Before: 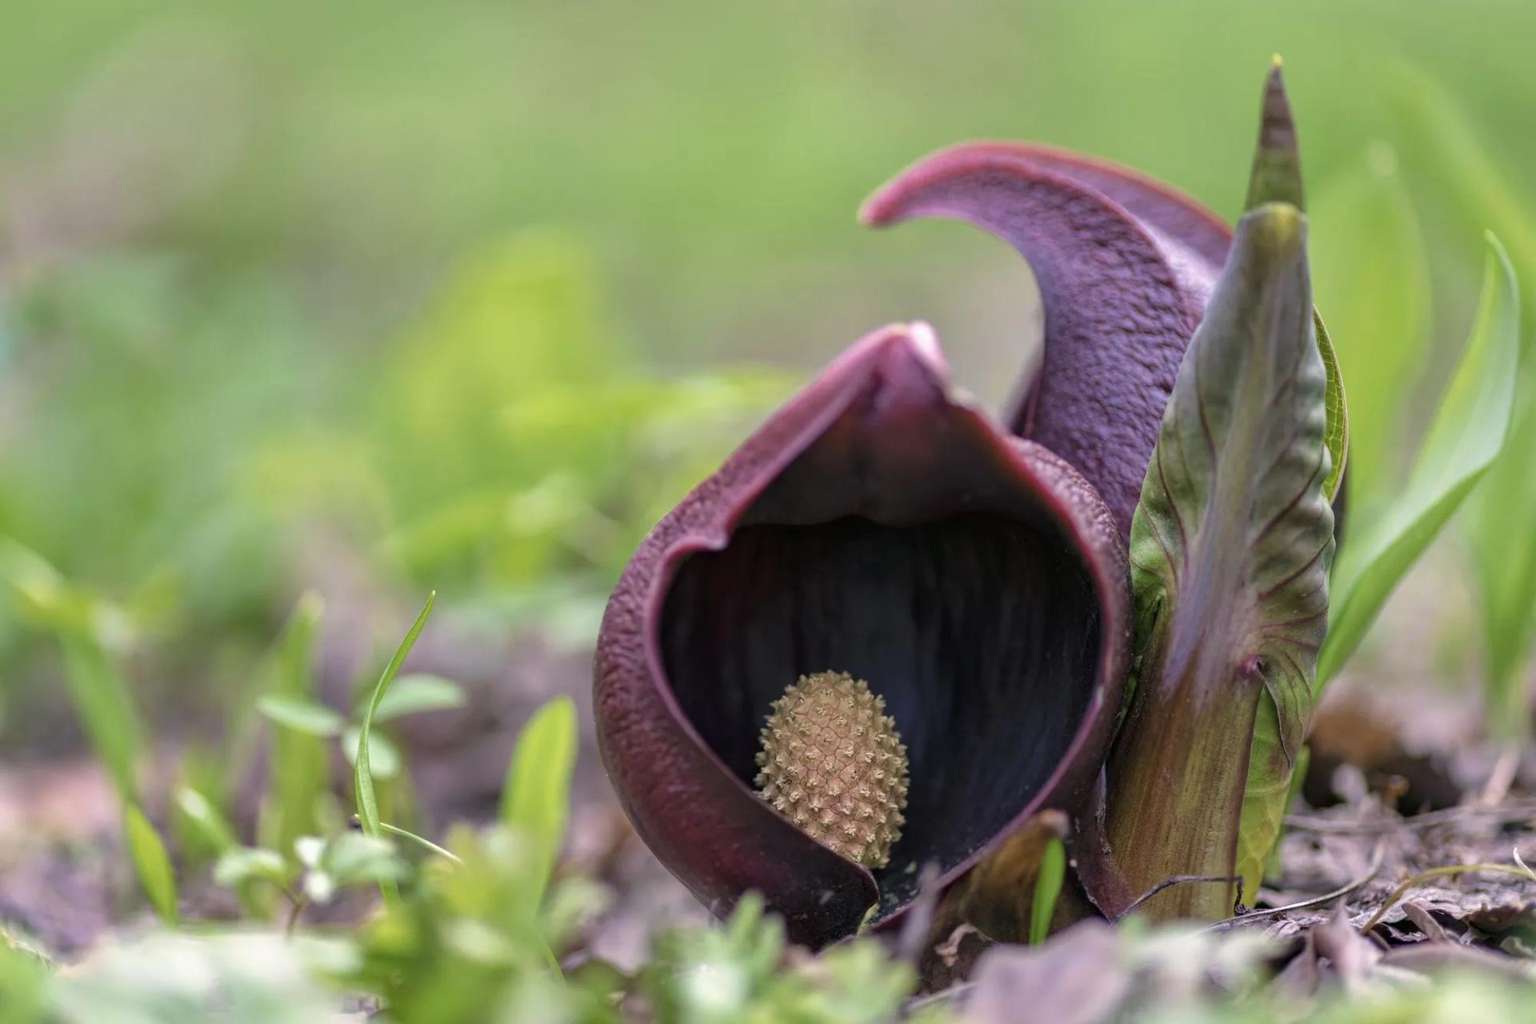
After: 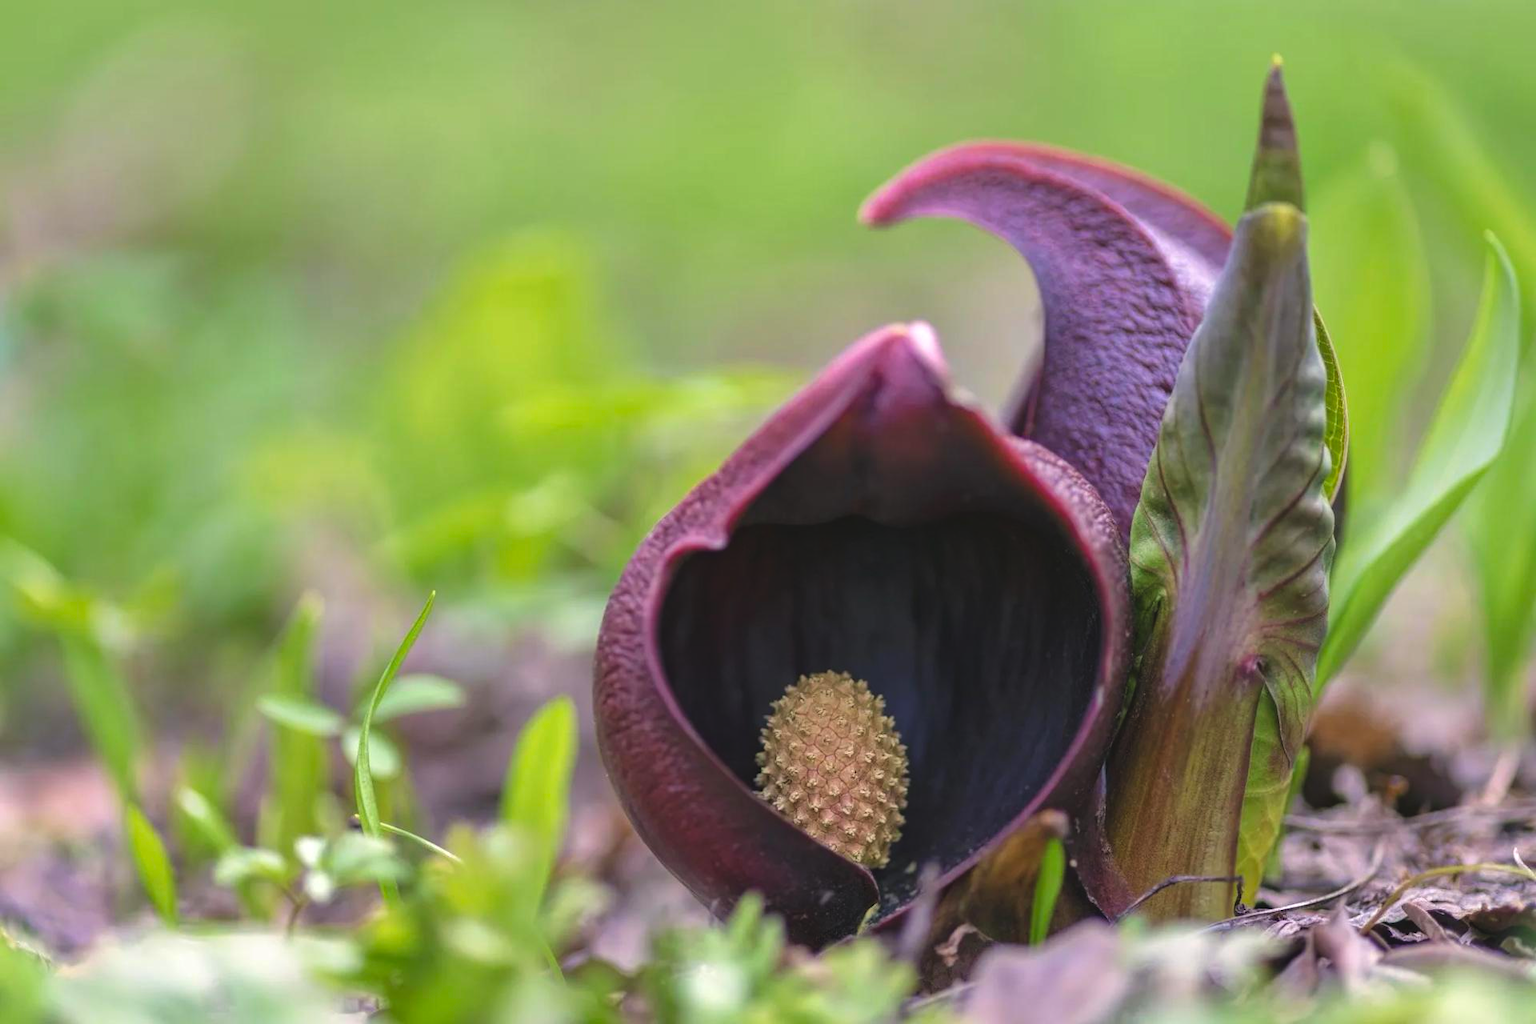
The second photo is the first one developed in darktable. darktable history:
exposure: black level correction -0.008, exposure 0.067 EV, compensate highlight preservation false
color correction: saturation 1.32
